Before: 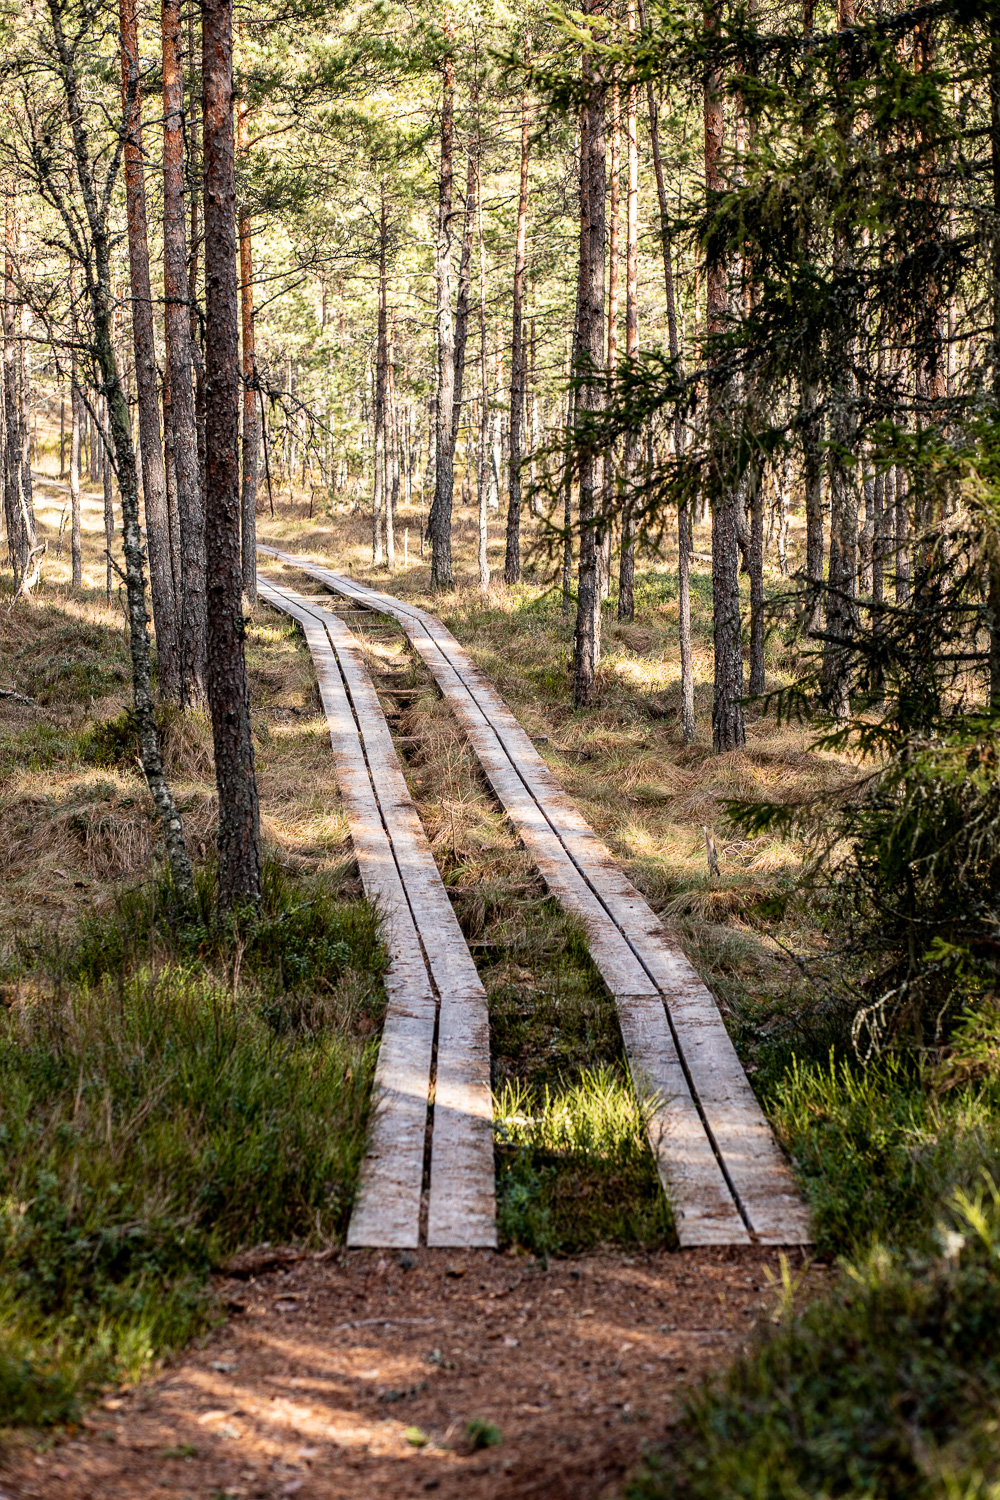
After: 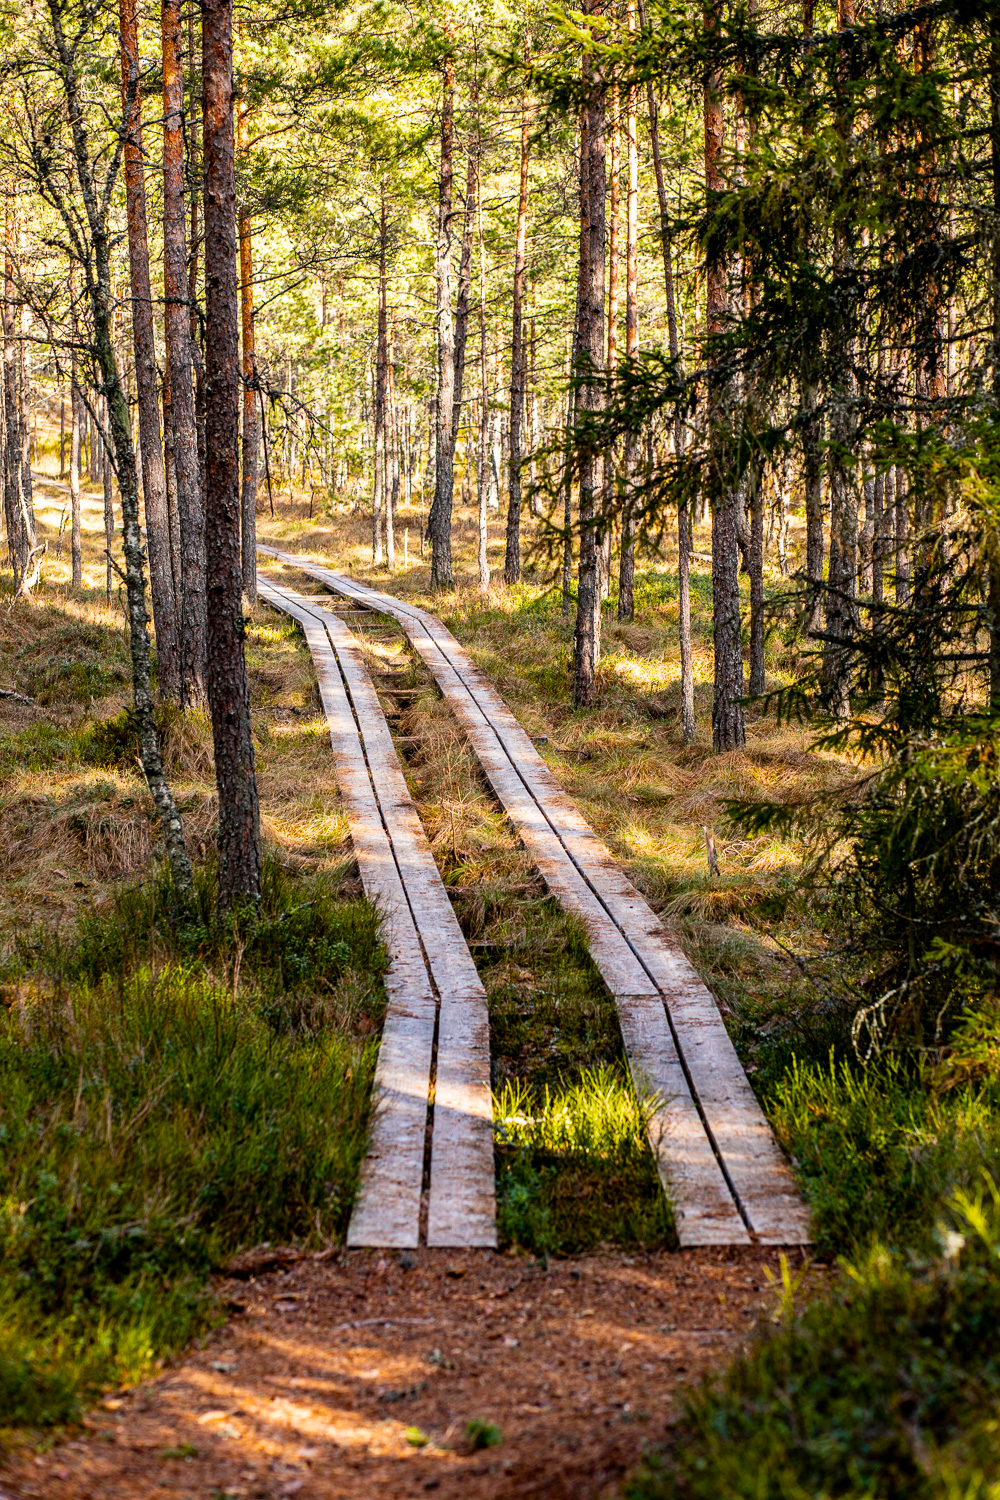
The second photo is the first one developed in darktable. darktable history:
rgb levels: preserve colors max RGB
color balance rgb: linear chroma grading › global chroma 15%, perceptual saturation grading › global saturation 30%
